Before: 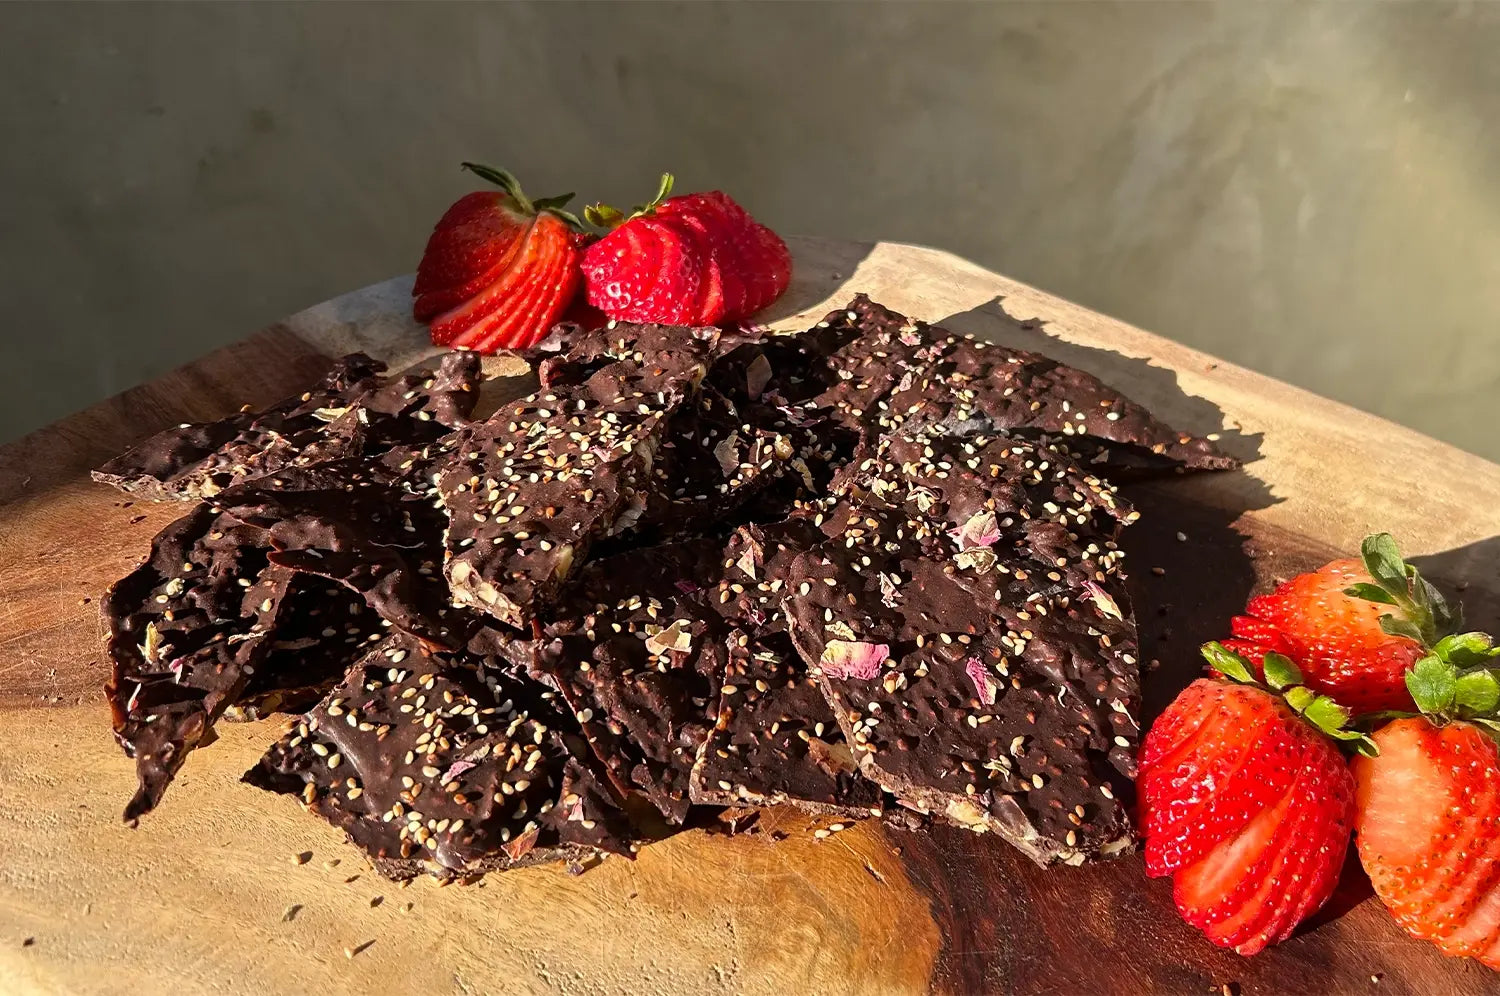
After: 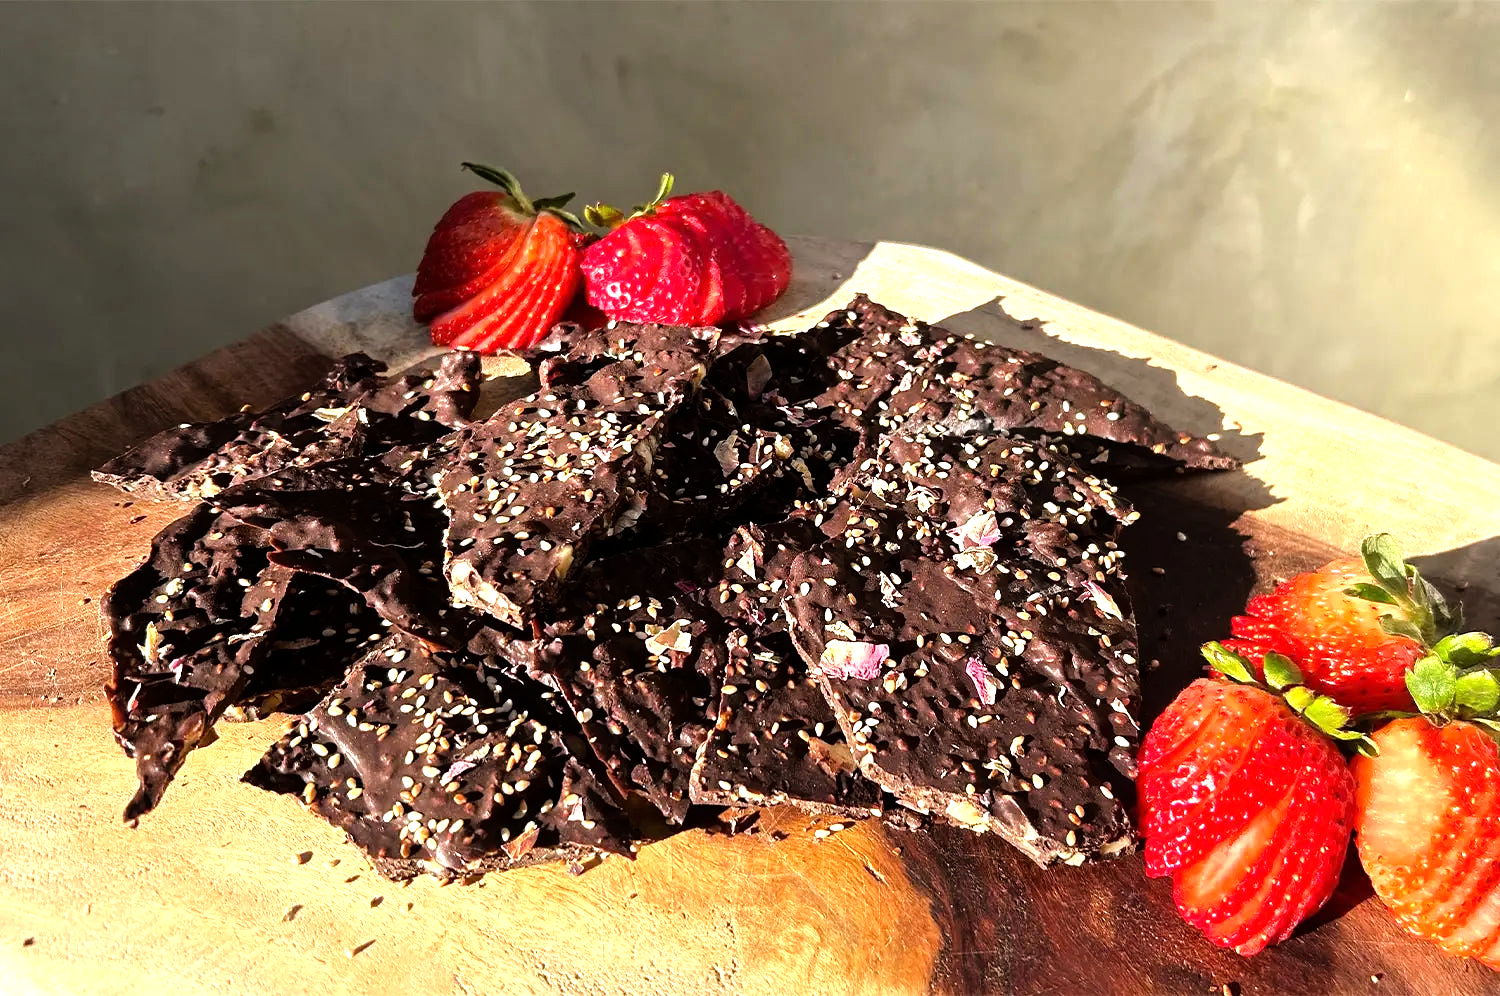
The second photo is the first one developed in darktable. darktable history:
tone equalizer: -8 EV -1.05 EV, -7 EV -0.975 EV, -6 EV -0.845 EV, -5 EV -0.581 EV, -3 EV 0.61 EV, -2 EV 0.873 EV, -1 EV 0.997 EV, +0 EV 1.07 EV
